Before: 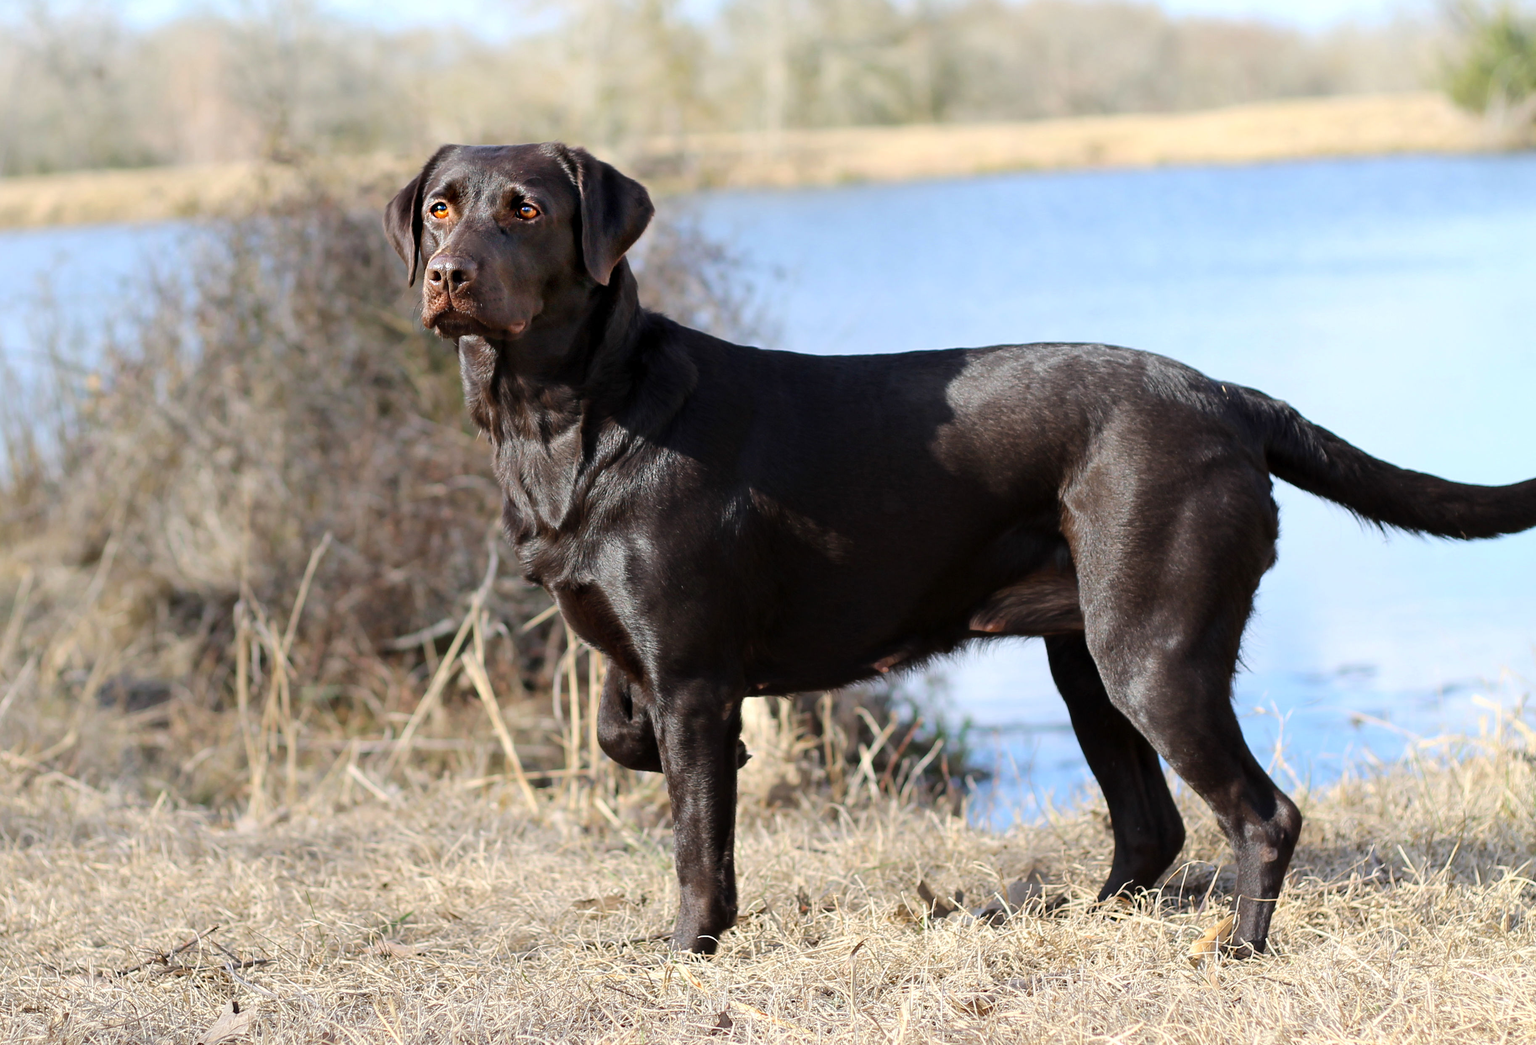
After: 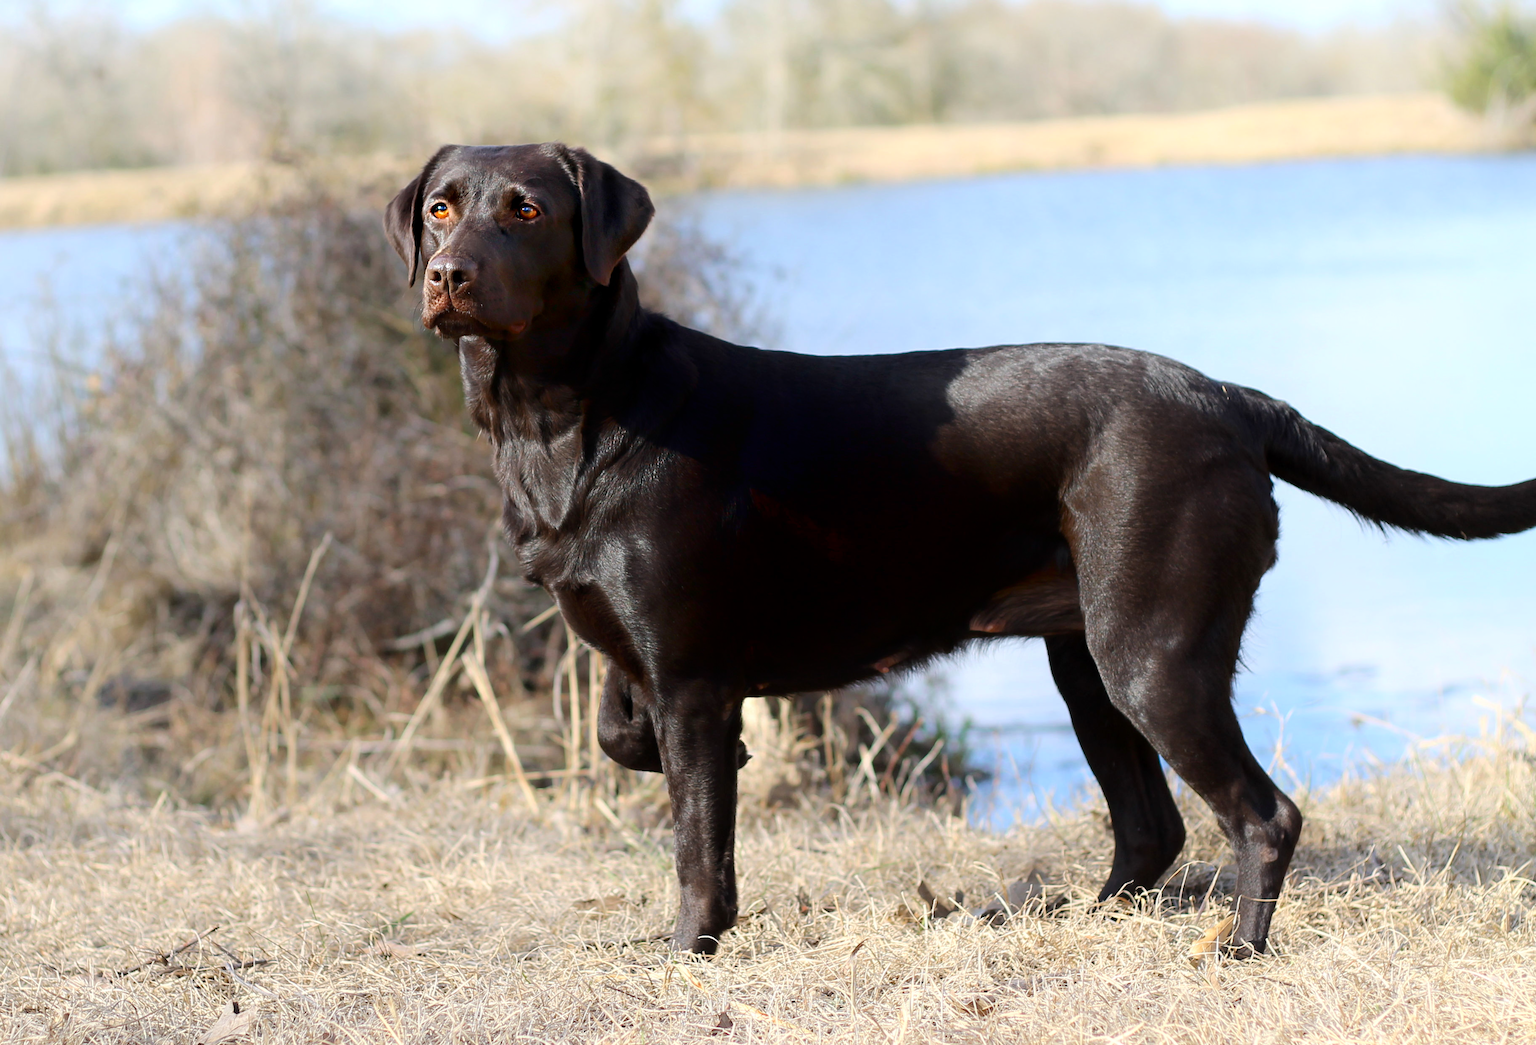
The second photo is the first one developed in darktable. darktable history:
shadows and highlights: shadows -69.41, highlights 36.49, soften with gaussian
exposure: compensate highlight preservation false
